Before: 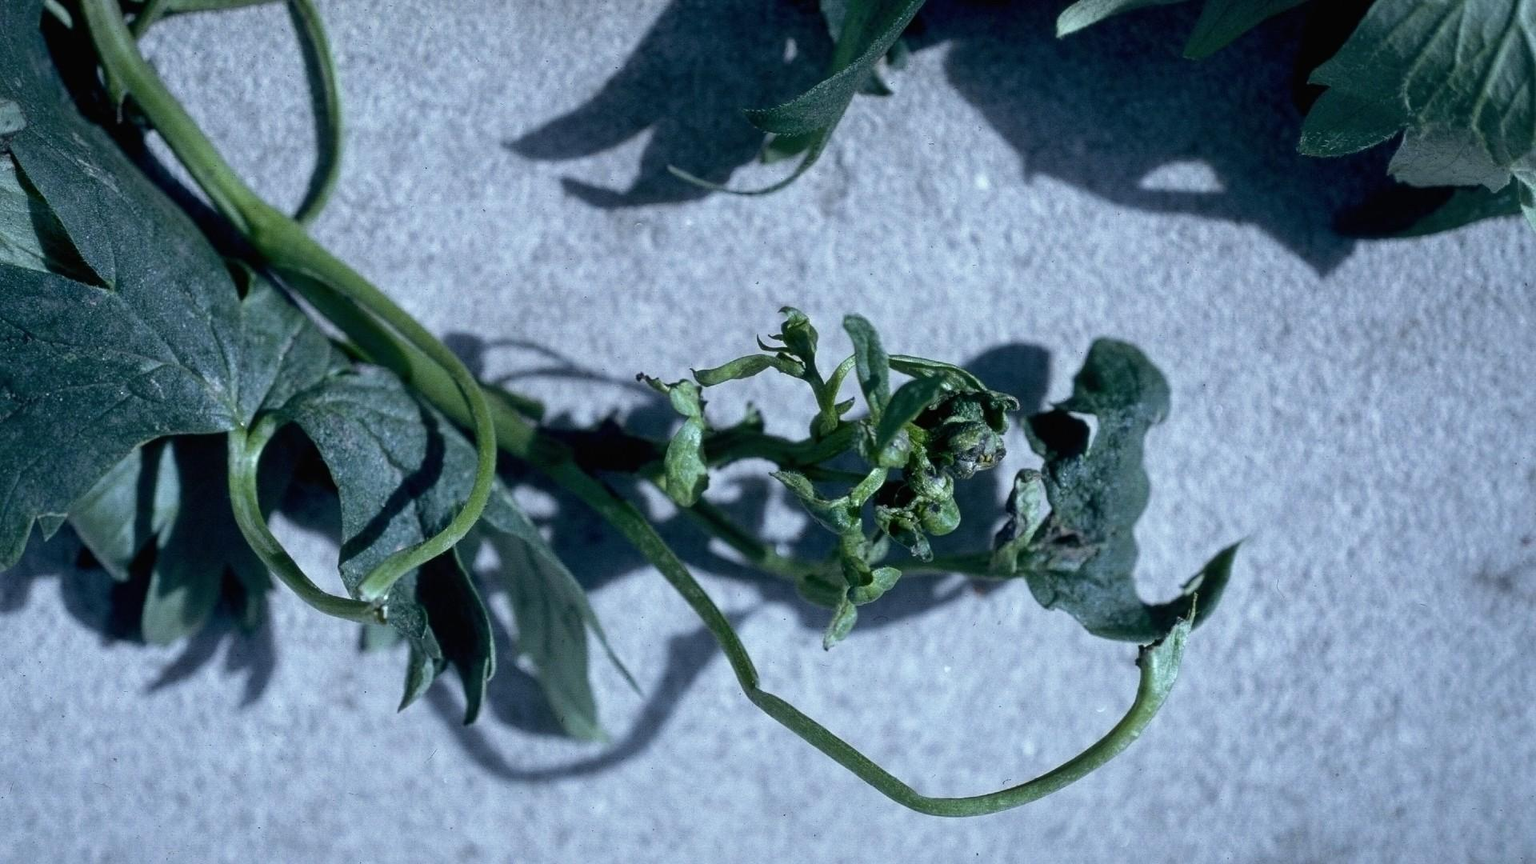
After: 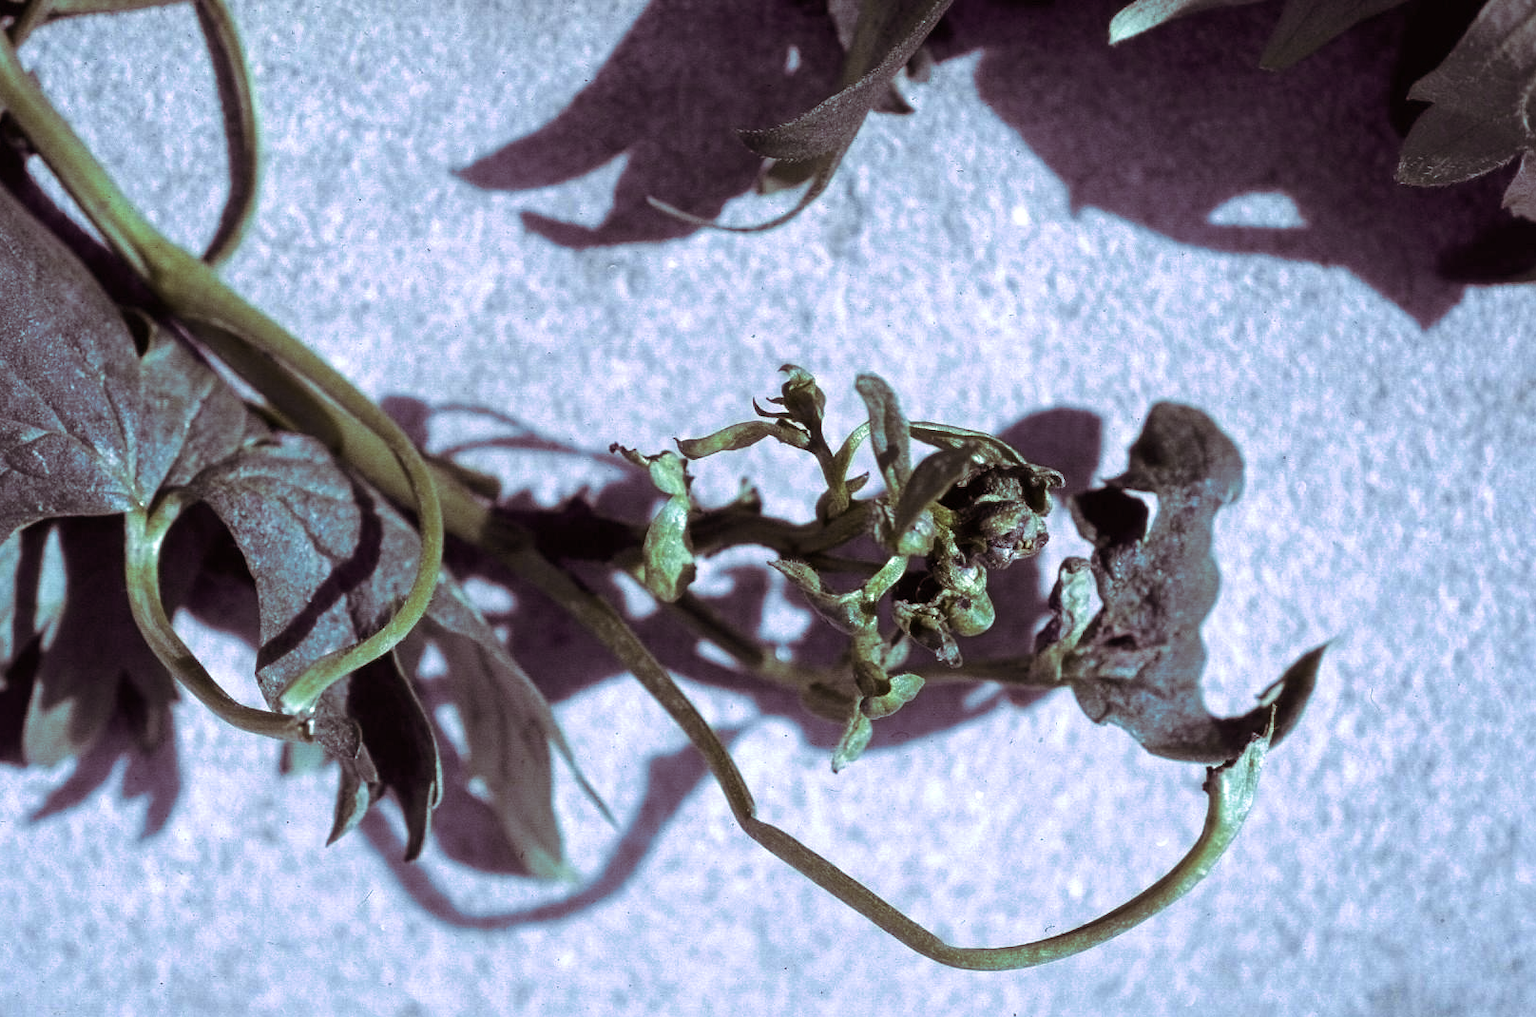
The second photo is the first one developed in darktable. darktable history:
split-toning: highlights › hue 298.8°, highlights › saturation 0.73, compress 41.76%
exposure: exposure 0.496 EV, compensate highlight preservation false
crop: left 8.026%, right 7.374%
